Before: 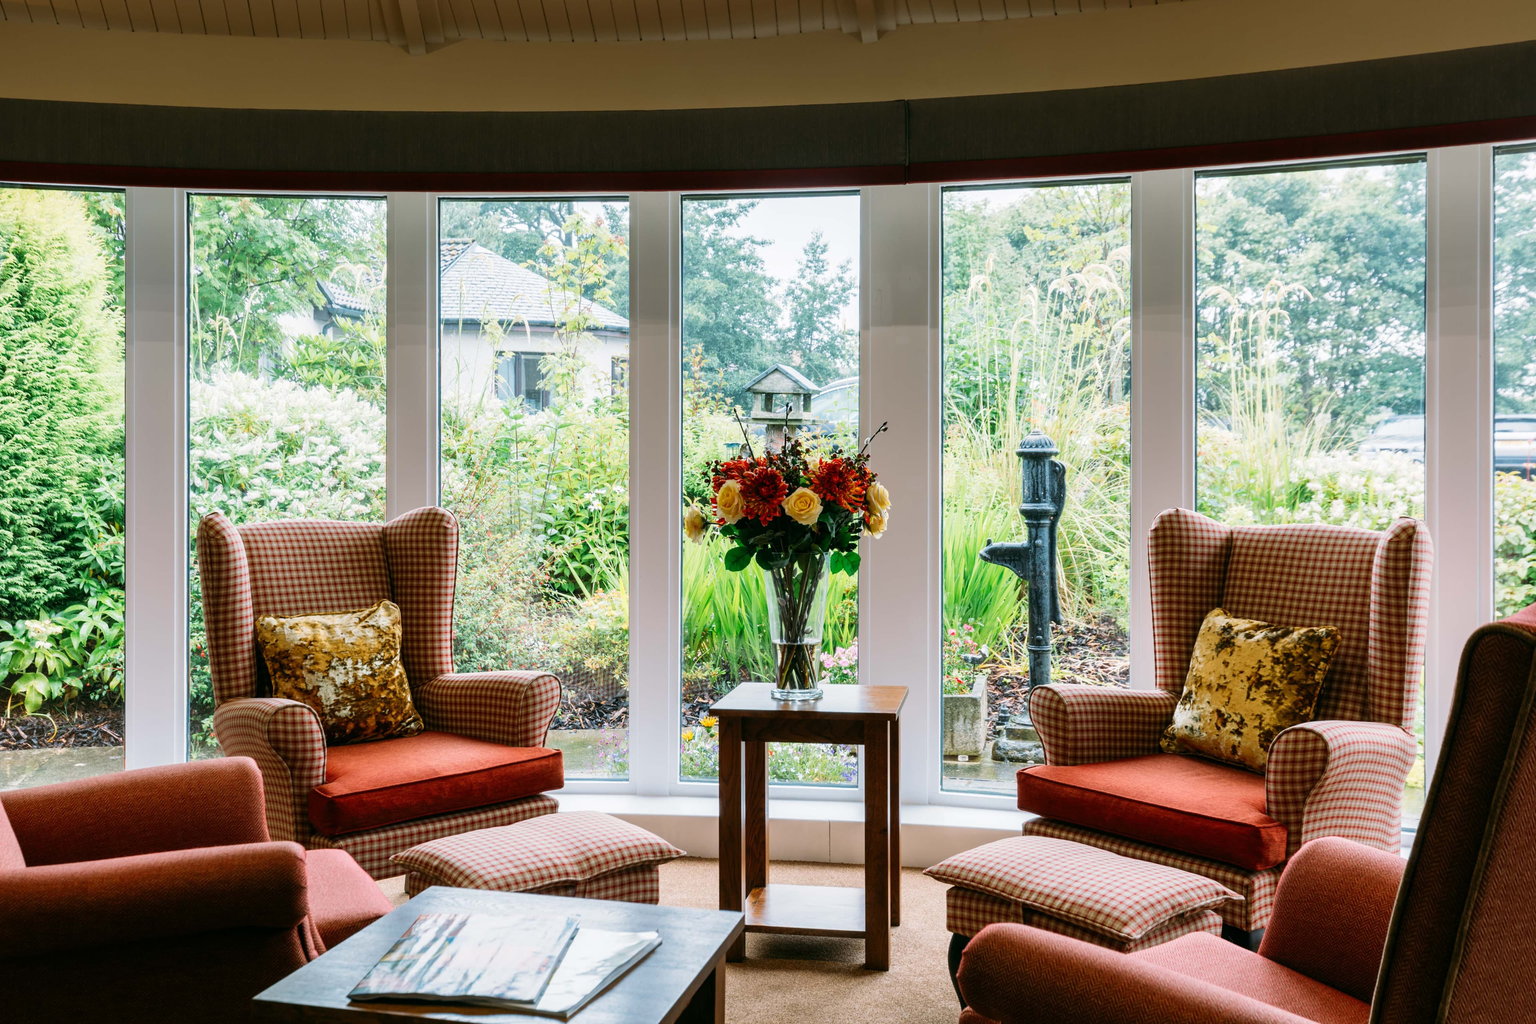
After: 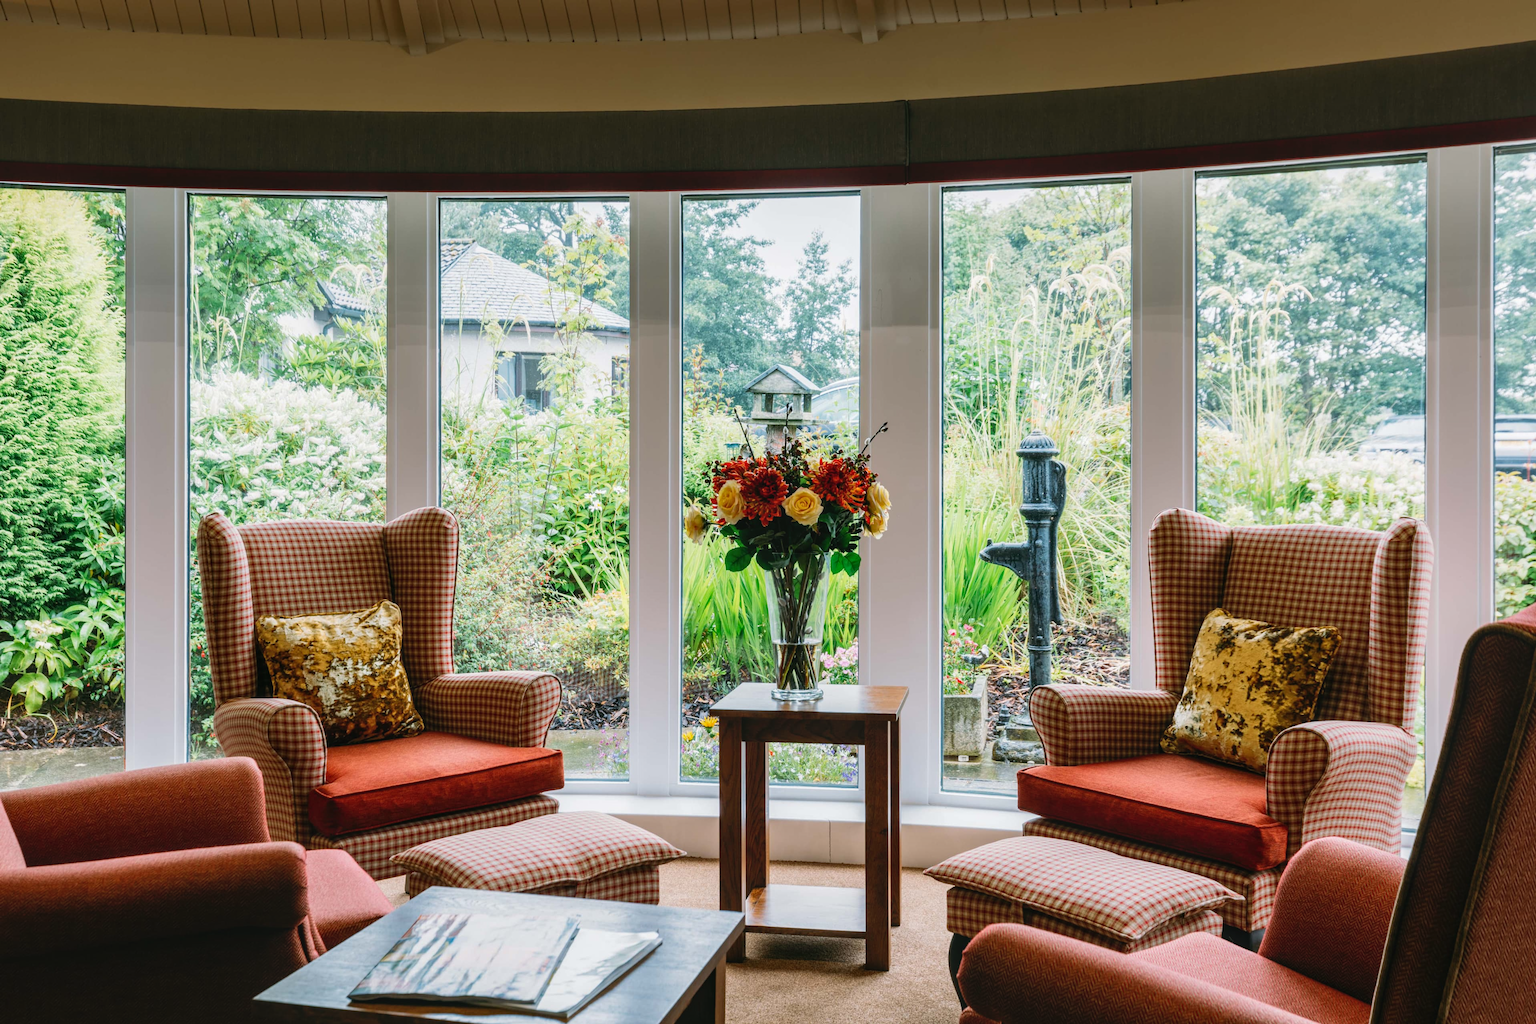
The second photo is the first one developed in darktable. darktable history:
local contrast: detail 109%
tone equalizer: edges refinement/feathering 500, mask exposure compensation -1.57 EV, preserve details no
